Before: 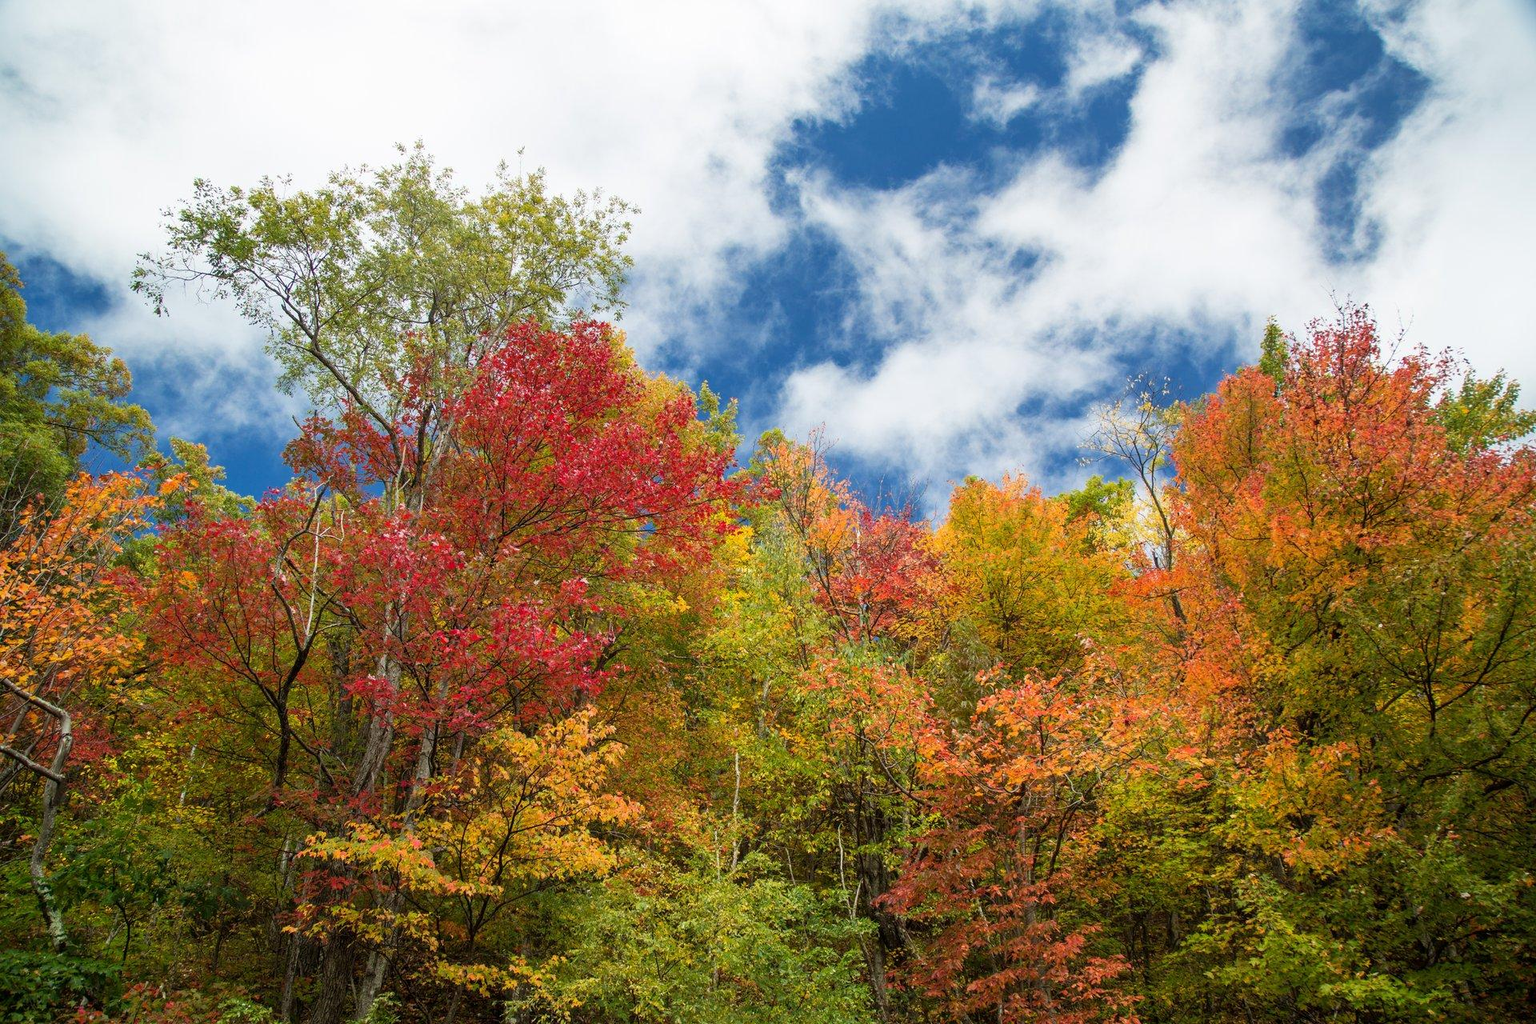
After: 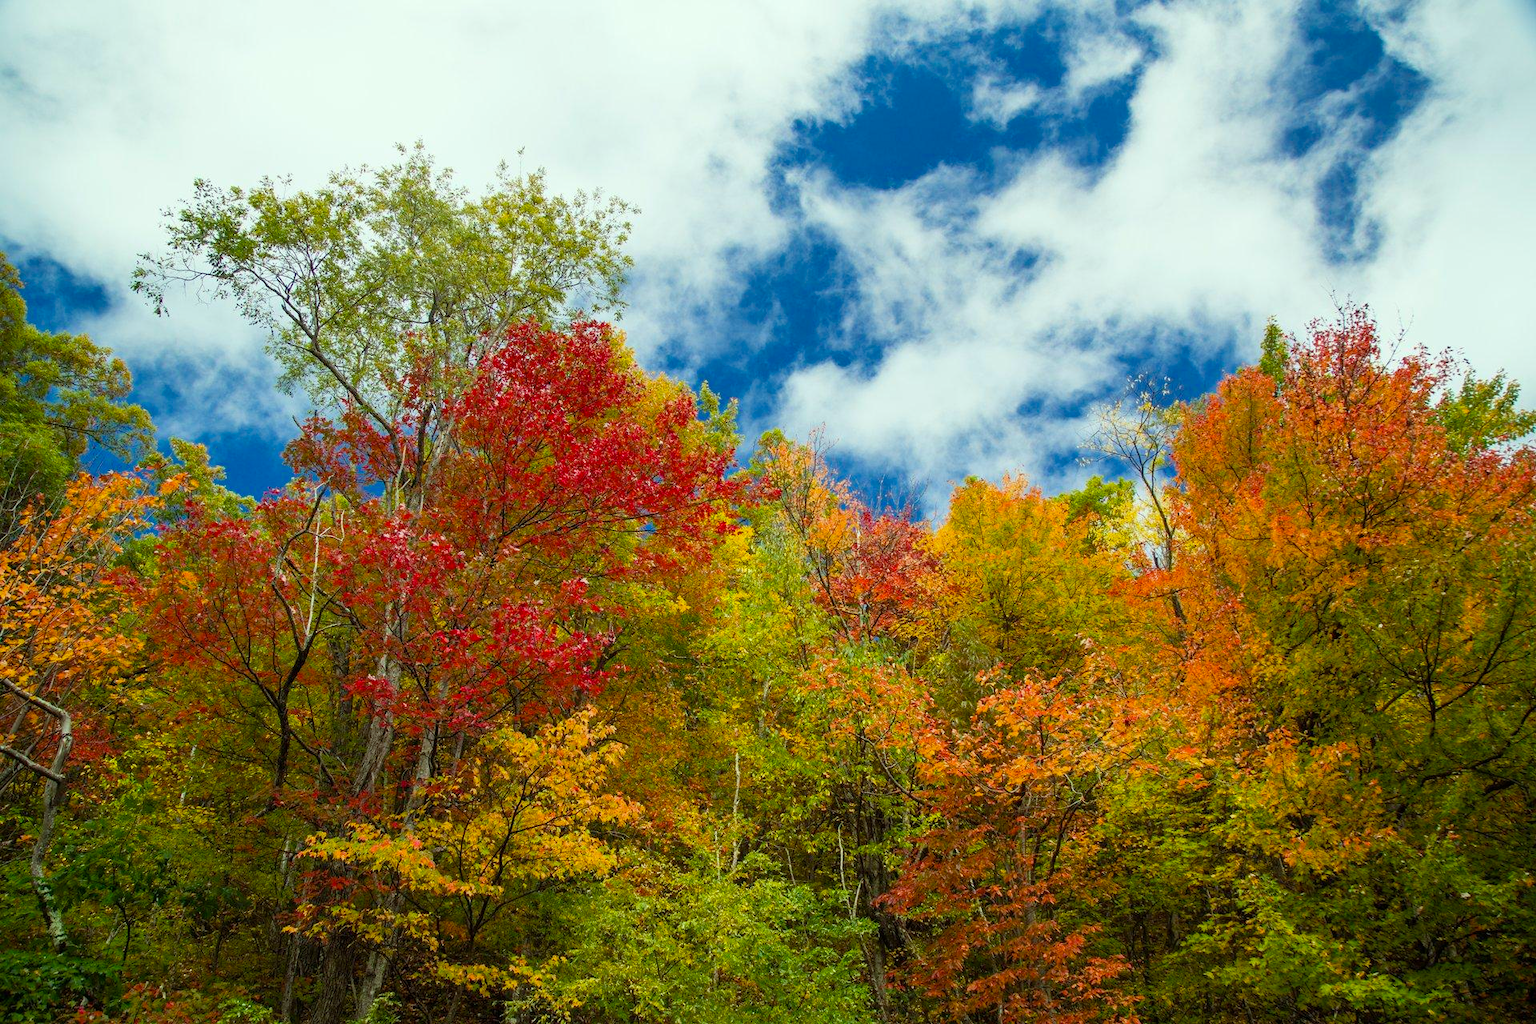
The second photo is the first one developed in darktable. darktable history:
color correction: highlights a* -8, highlights b* 3.1
color balance rgb: linear chroma grading › shadows -8%, linear chroma grading › global chroma 10%, perceptual saturation grading › global saturation 2%, perceptual saturation grading › highlights -2%, perceptual saturation grading › mid-tones 4%, perceptual saturation grading › shadows 8%, perceptual brilliance grading › global brilliance 2%, perceptual brilliance grading › highlights -4%, global vibrance 16%, saturation formula JzAzBz (2021)
